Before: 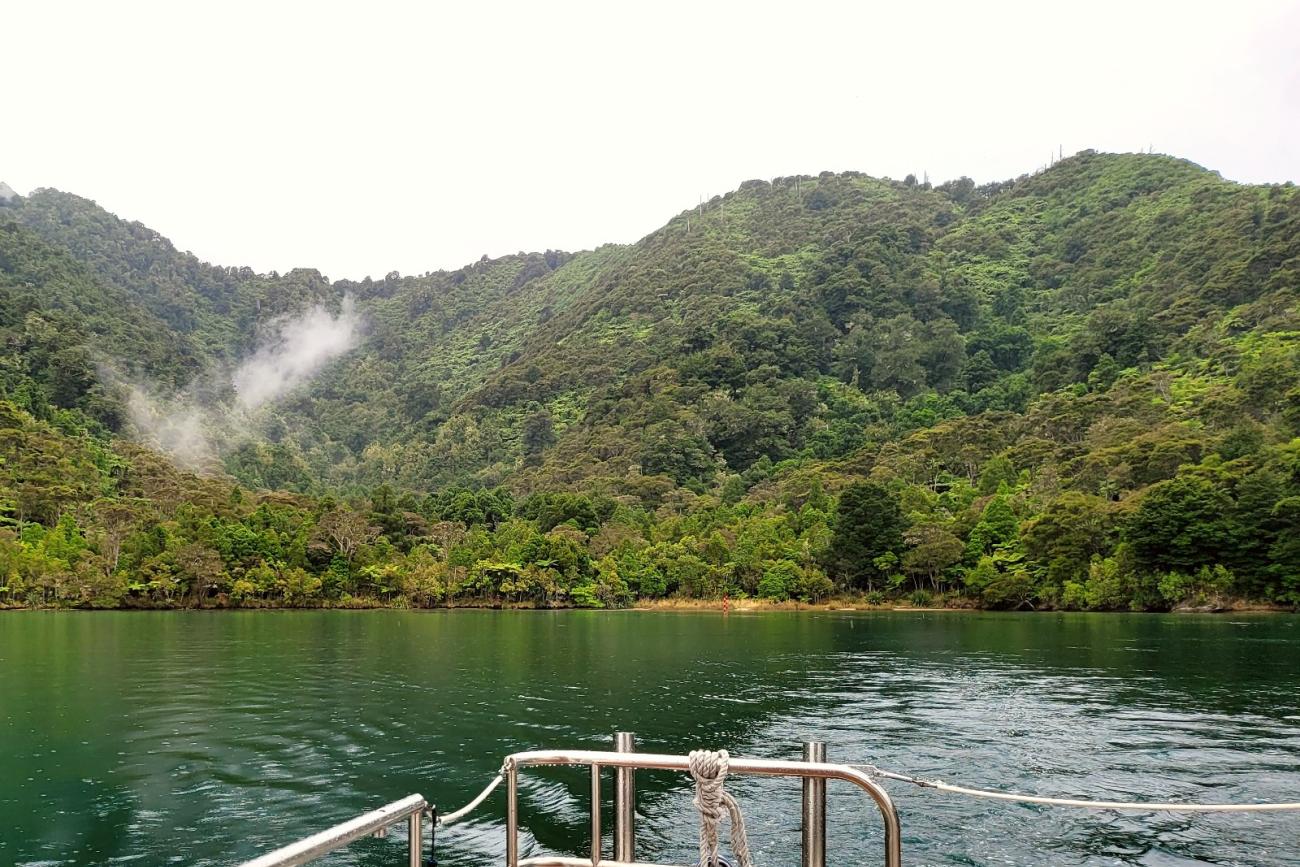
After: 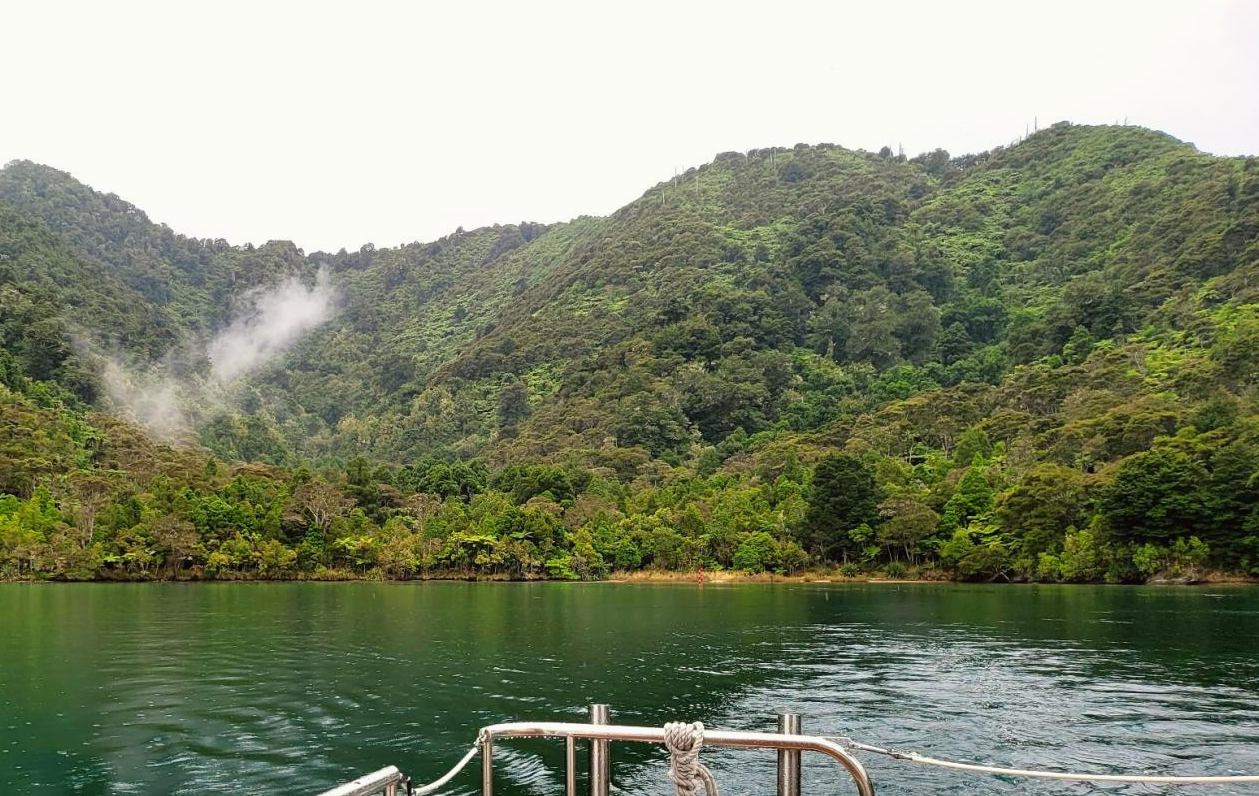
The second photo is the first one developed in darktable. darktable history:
crop: left 1.964%, top 3.251%, right 1.122%, bottom 4.933%
exposure: black level correction 0, compensate exposure bias true, compensate highlight preservation false
contrast brightness saturation: contrast -0.02, brightness -0.01, saturation 0.03
